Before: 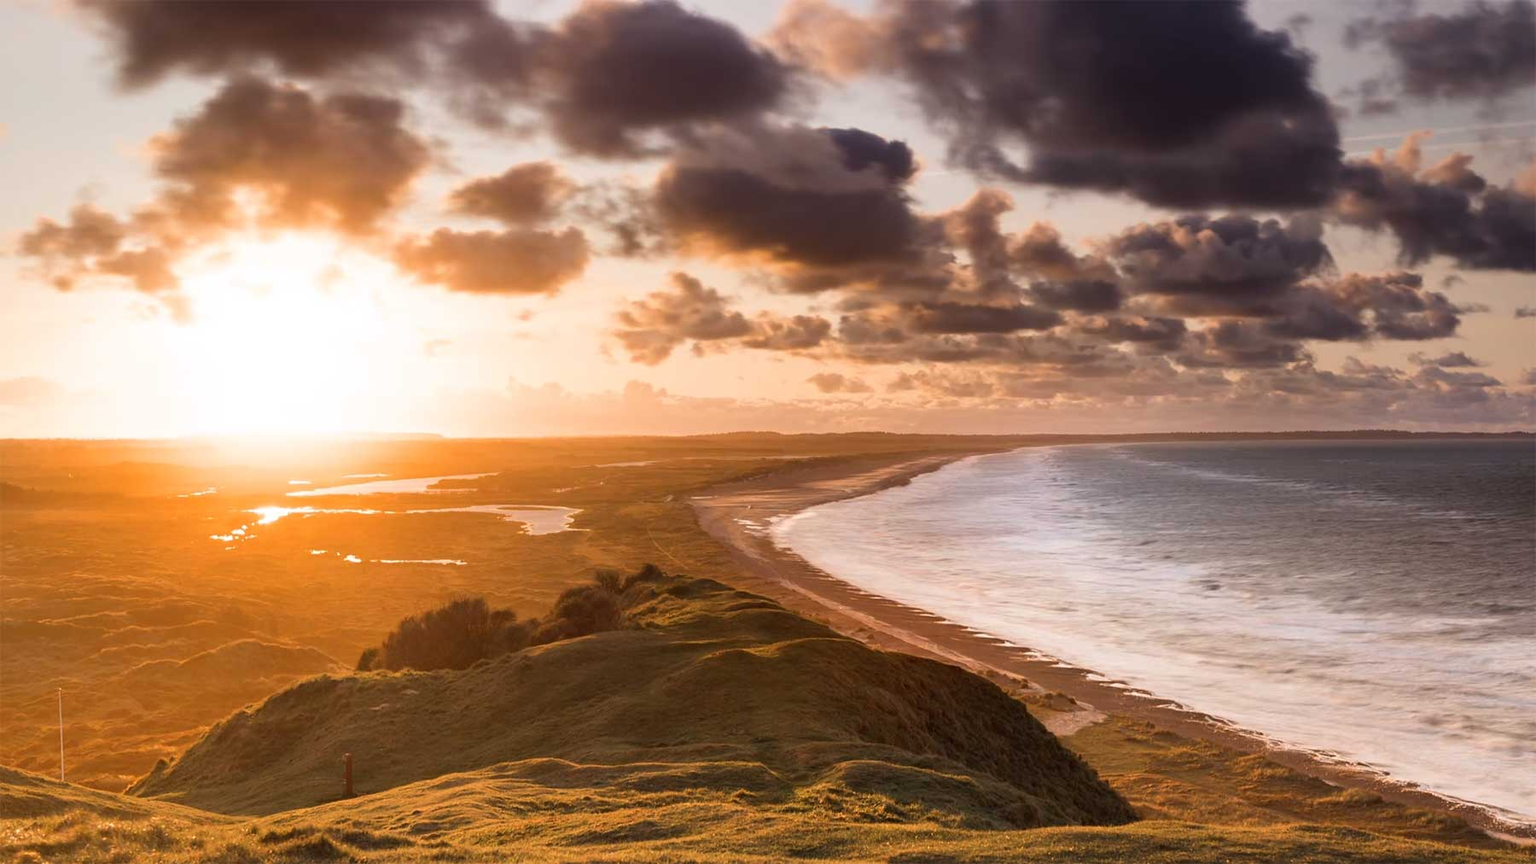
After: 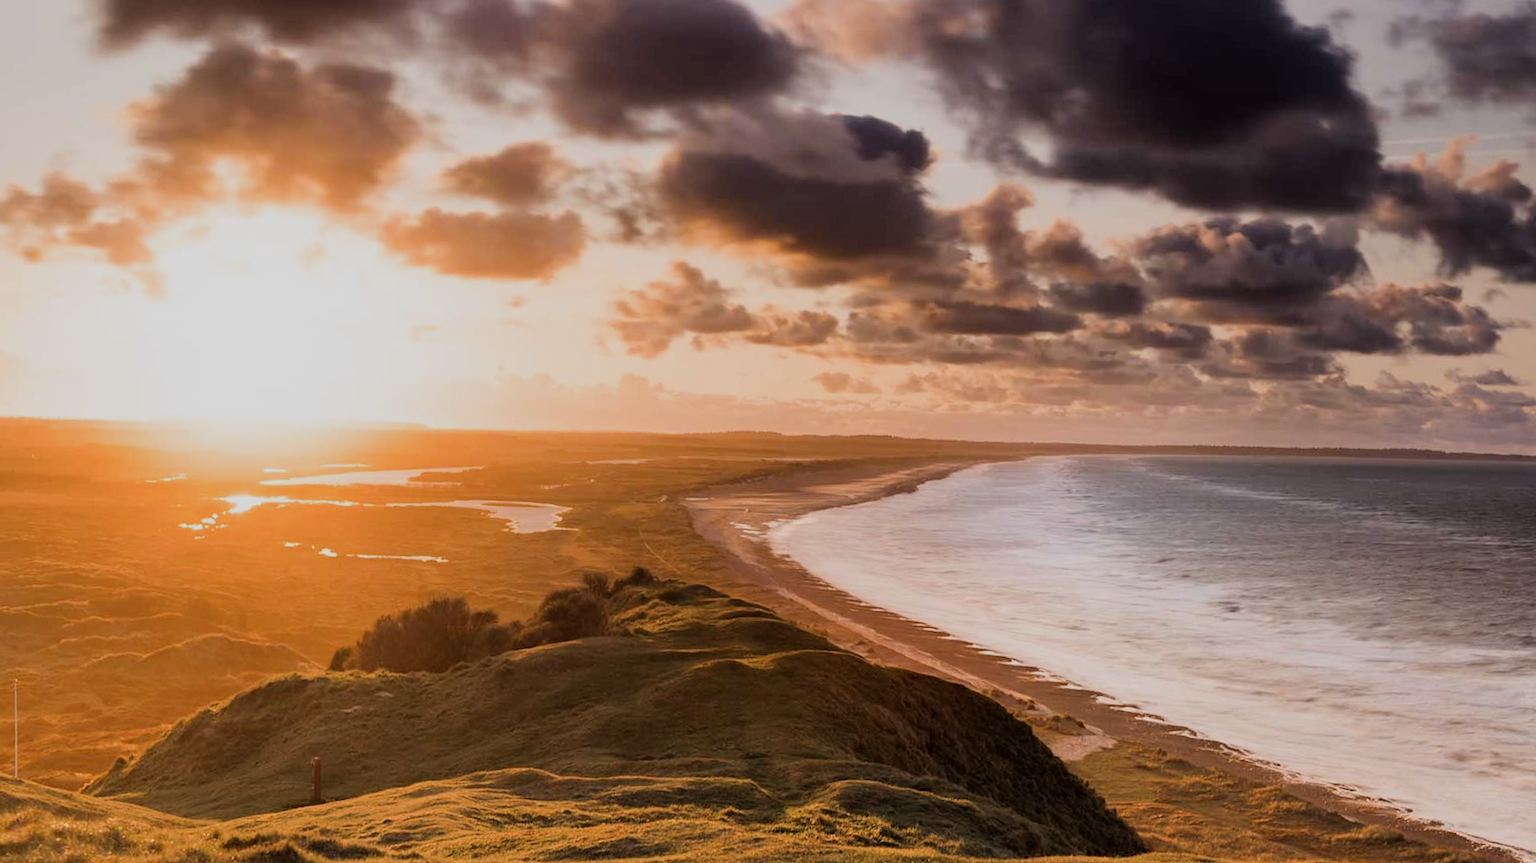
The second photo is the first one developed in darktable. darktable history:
filmic rgb: black relative exposure -7.65 EV, white relative exposure 4.56 EV, hardness 3.61, contrast 1.05
crop and rotate: angle -1.69°
